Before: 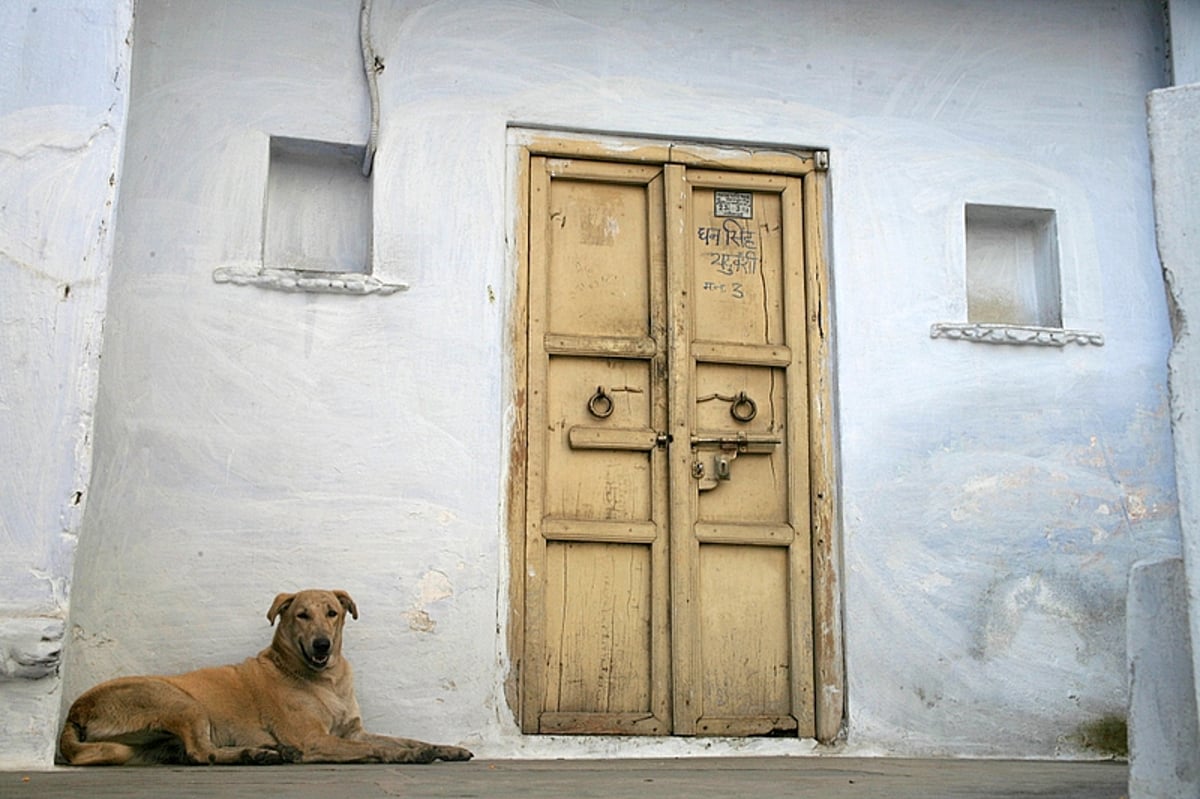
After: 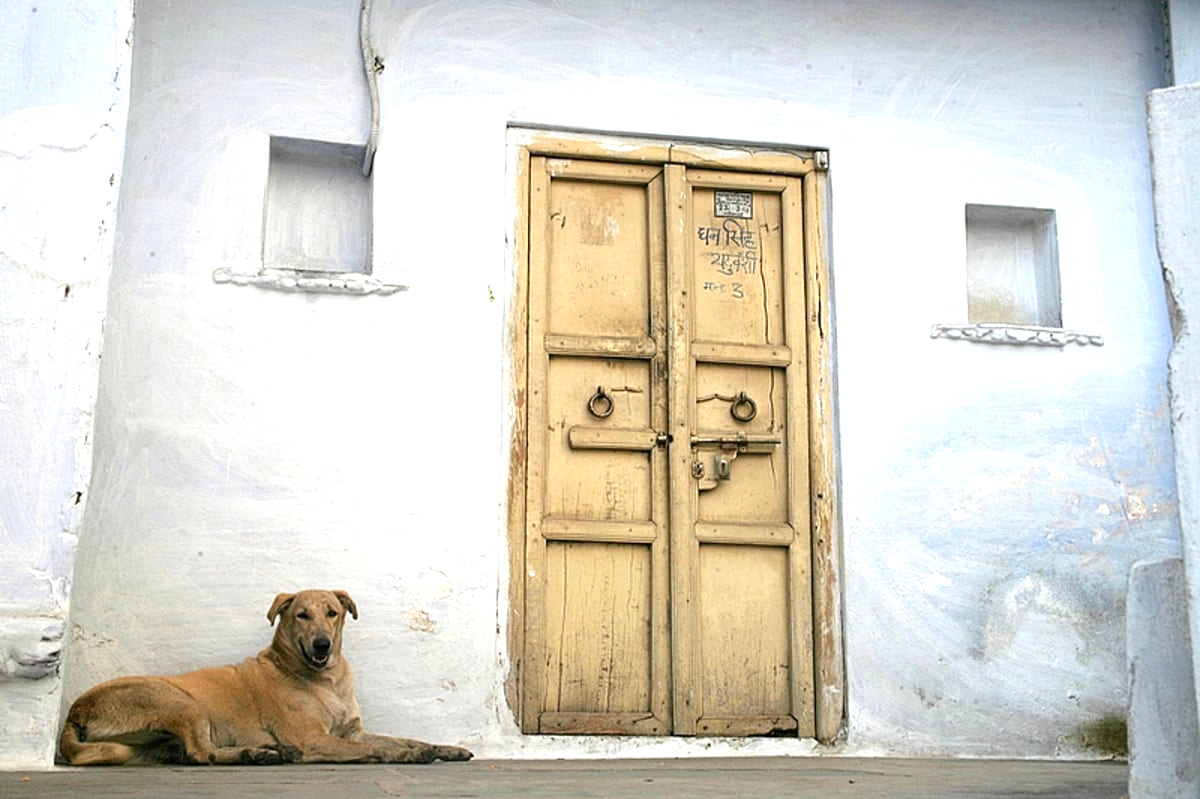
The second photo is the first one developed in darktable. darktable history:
exposure: black level correction 0, exposure 0.591 EV, compensate highlight preservation false
